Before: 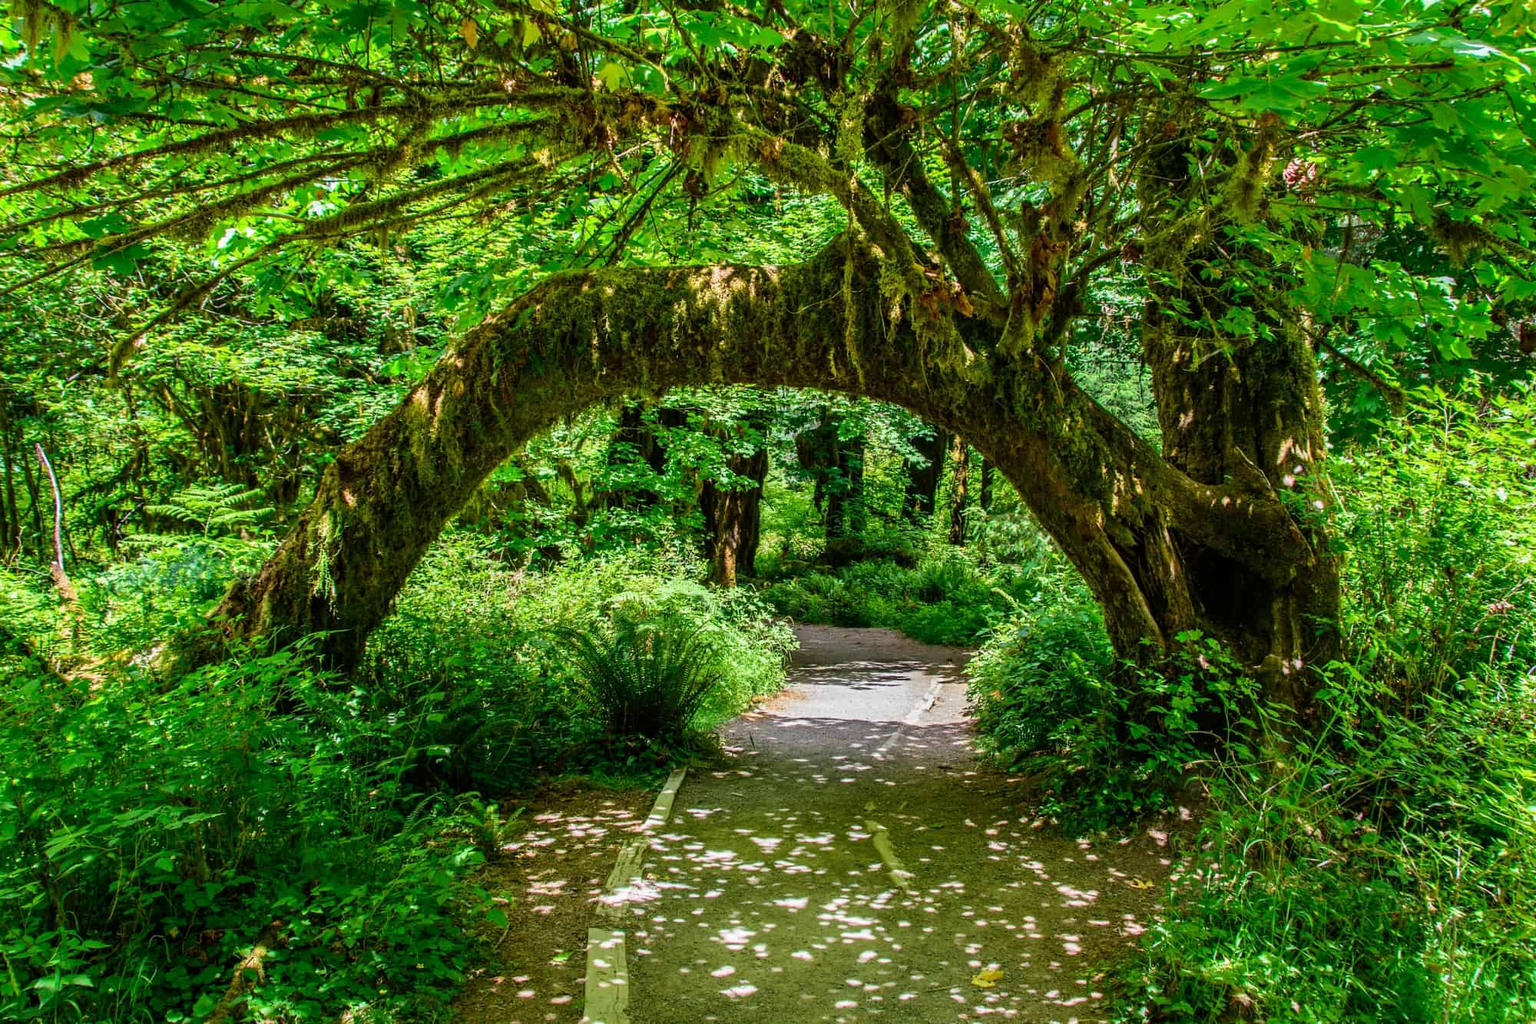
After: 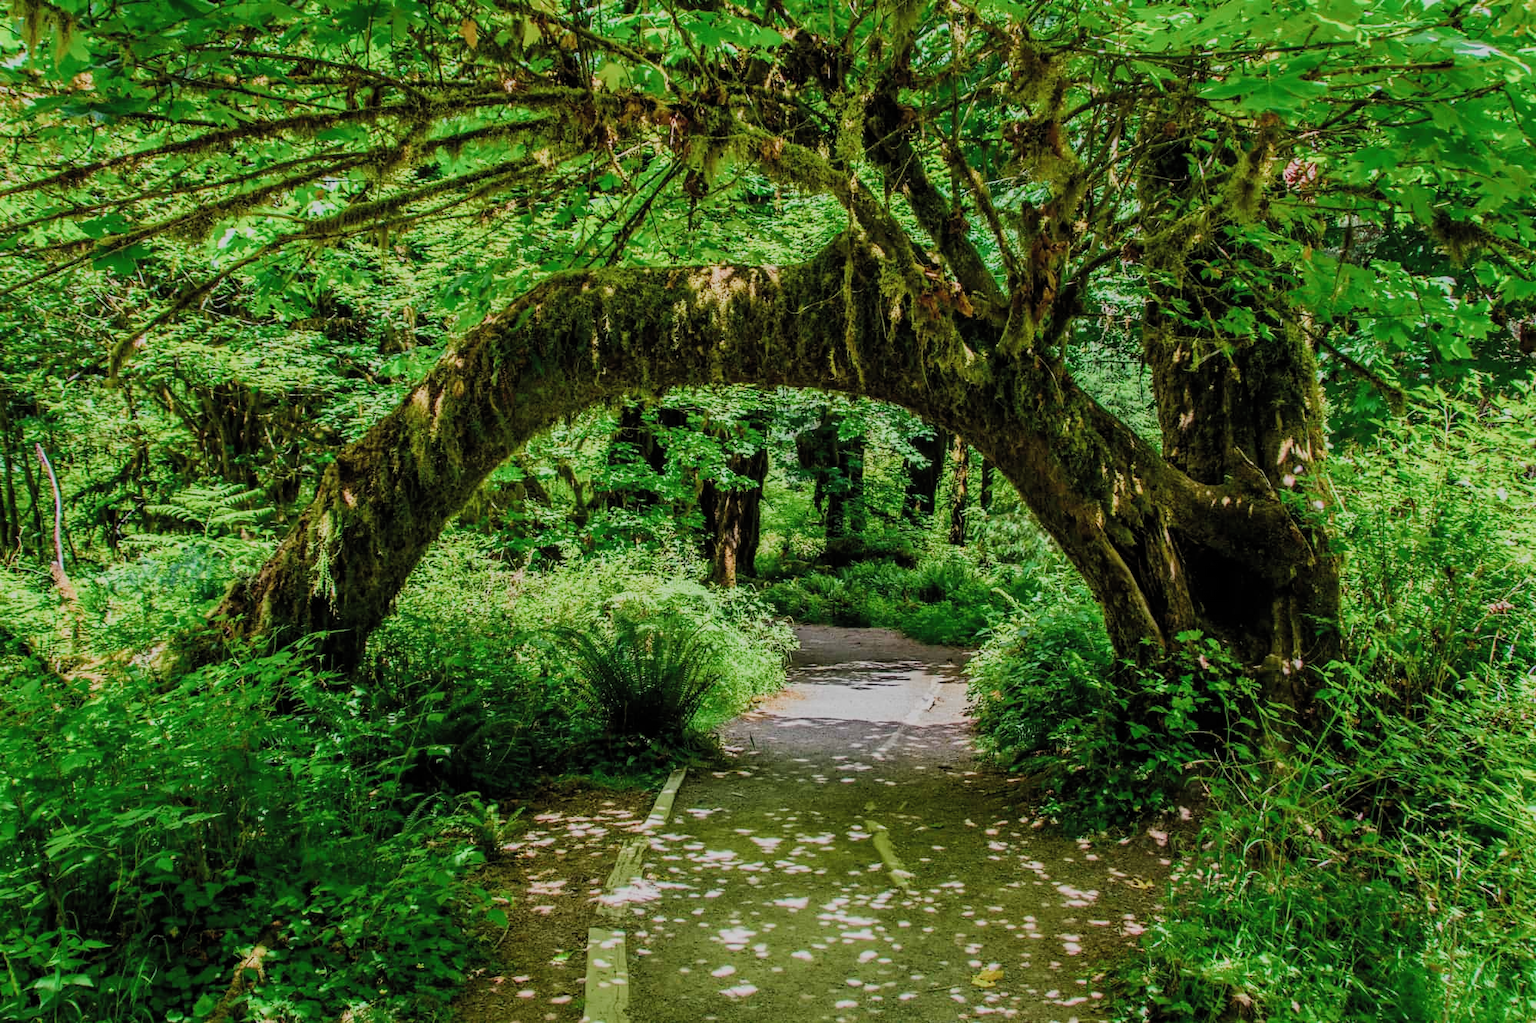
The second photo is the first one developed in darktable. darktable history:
filmic rgb: black relative exposure -7.65 EV, white relative exposure 4.56 EV, hardness 3.61, color science v5 (2021), iterations of high-quality reconstruction 10, contrast in shadows safe, contrast in highlights safe
